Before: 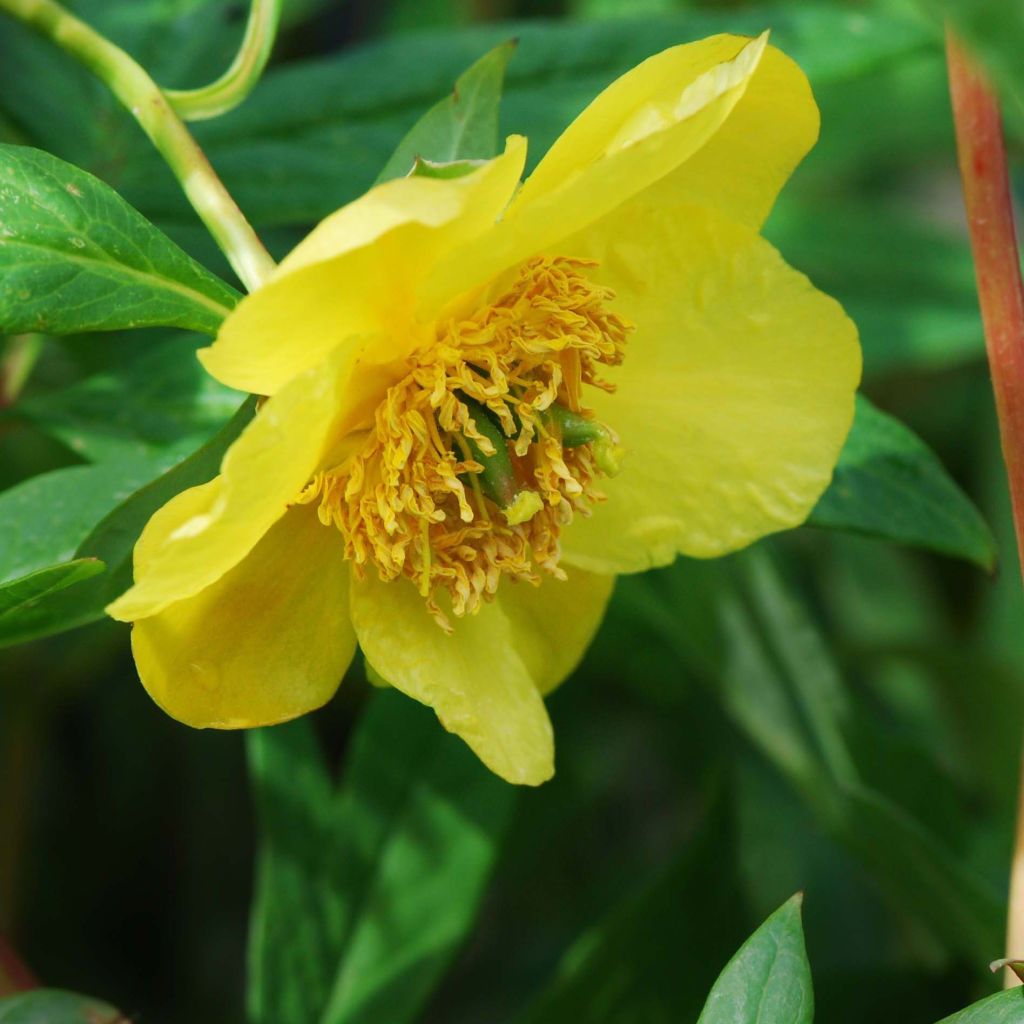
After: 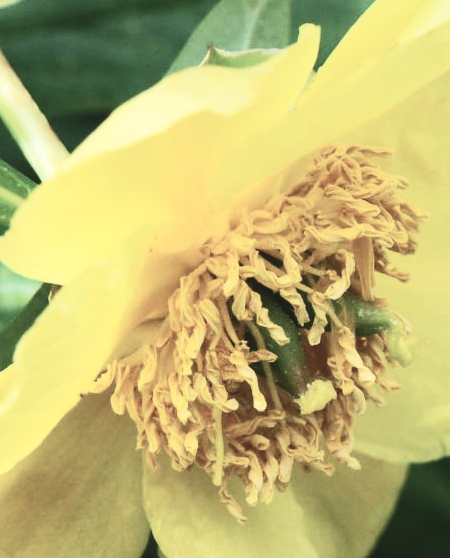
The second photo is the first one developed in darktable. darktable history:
crop: left 20.307%, top 10.888%, right 35.69%, bottom 34.567%
exposure: black level correction -0.023, exposure -0.034 EV, compensate highlight preservation false
contrast brightness saturation: contrast 0.397, brightness 0.051, saturation 0.252
color correction: highlights b* 0.061, saturation 0.559
